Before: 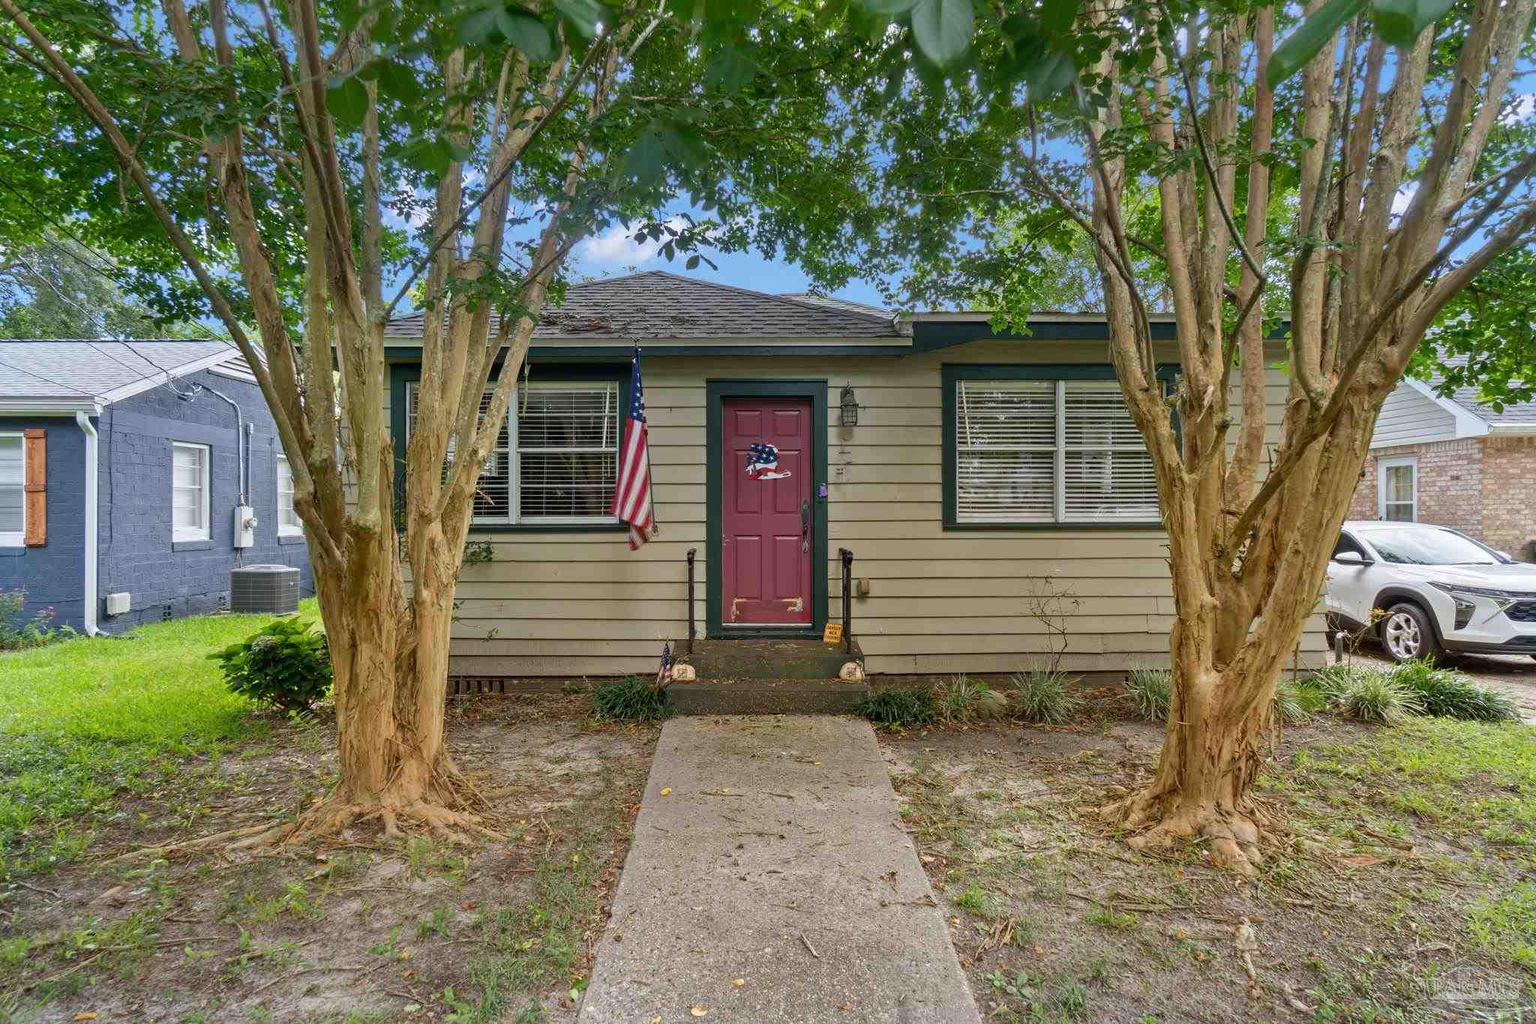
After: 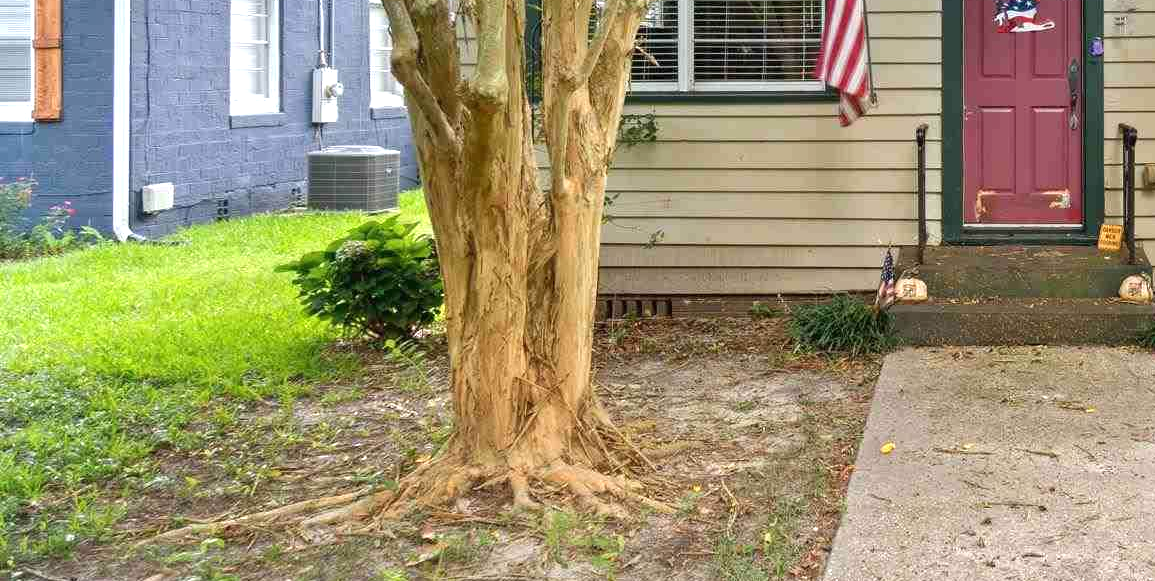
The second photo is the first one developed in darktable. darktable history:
exposure: black level correction 0, exposure 0.7 EV, compensate exposure bias true, compensate highlight preservation false
shadows and highlights: shadows 30.86, highlights 0, soften with gaussian
crop: top 44.483%, right 43.593%, bottom 12.892%
